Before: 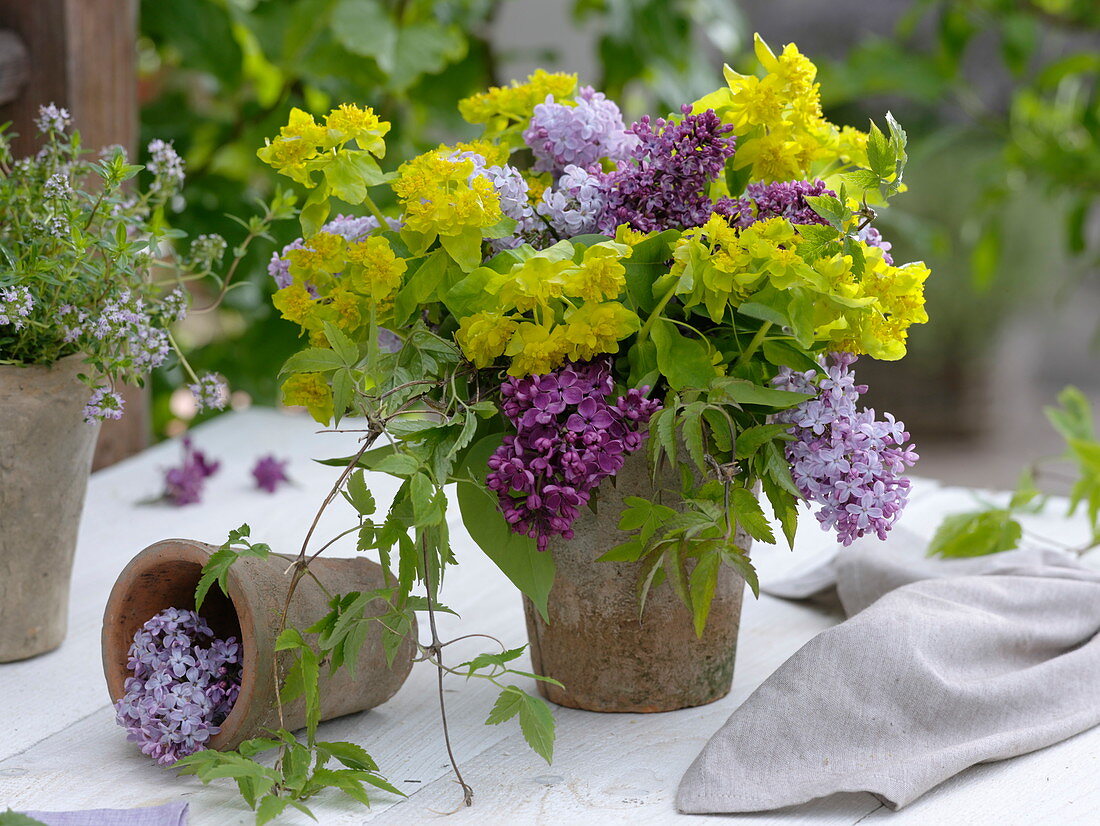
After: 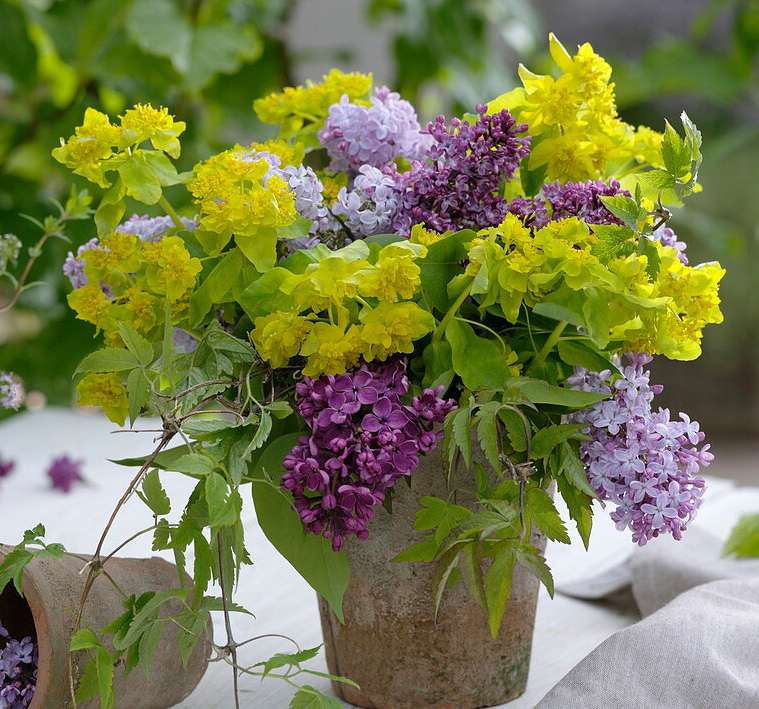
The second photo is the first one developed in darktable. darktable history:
crop: left 18.68%, right 12.261%, bottom 14.05%
